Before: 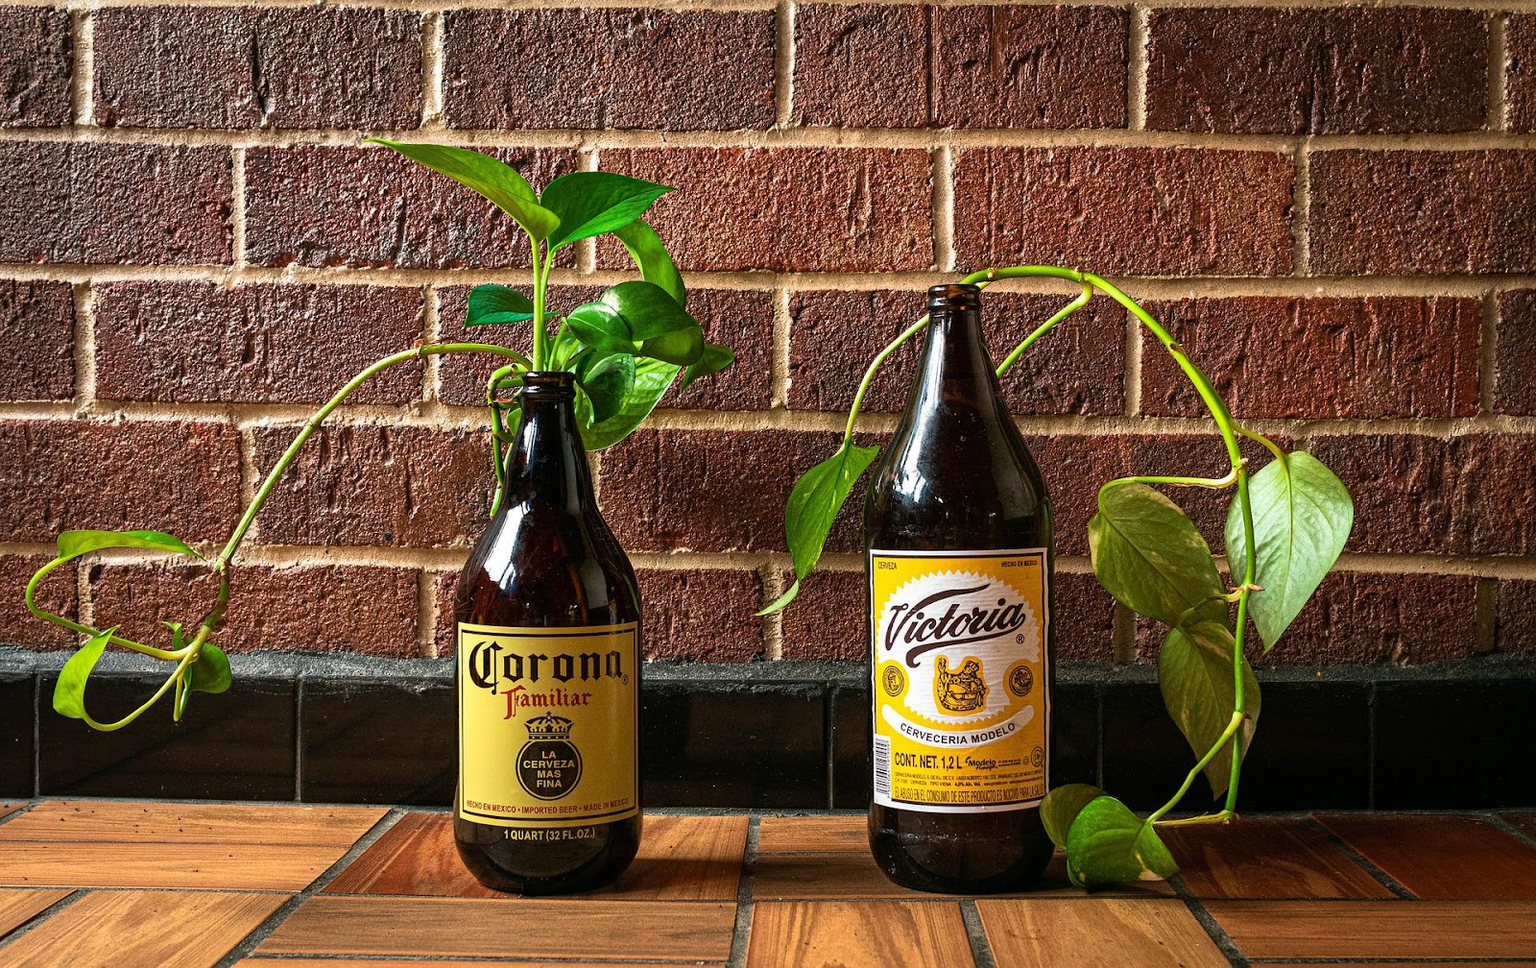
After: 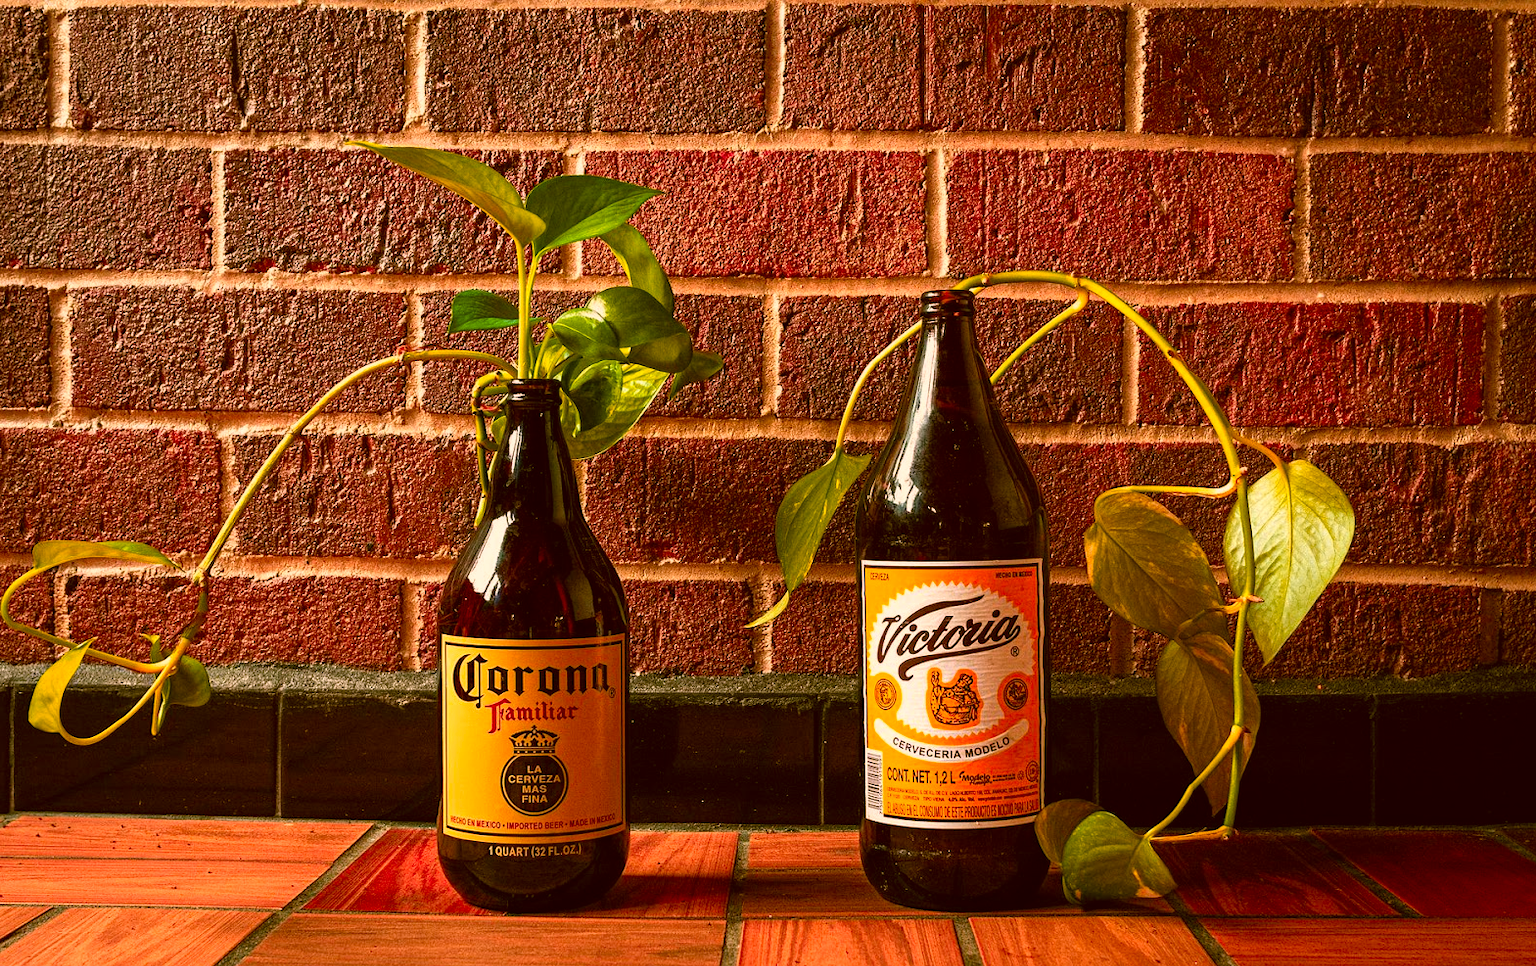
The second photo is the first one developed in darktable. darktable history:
color zones: curves: ch1 [(0.24, 0.634) (0.75, 0.5)]; ch2 [(0.253, 0.437) (0.745, 0.491)]
crop: left 1.633%, right 0.266%, bottom 2.039%
color correction: highlights a* 8.63, highlights b* 15.11, shadows a* -0.434, shadows b* 27.1
